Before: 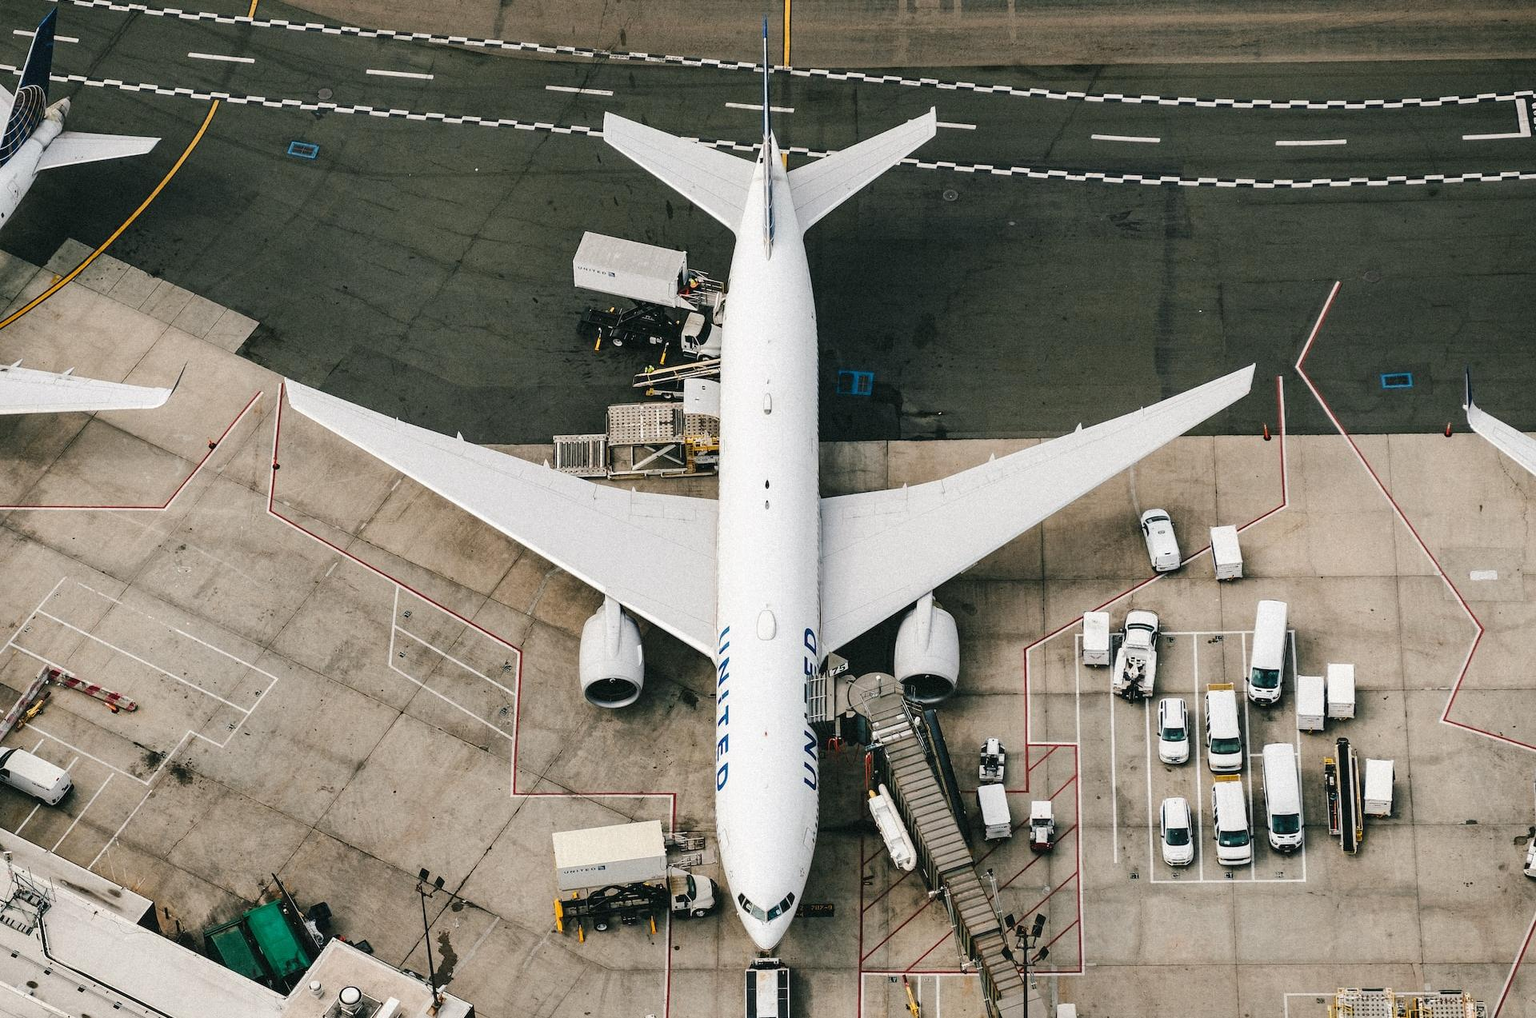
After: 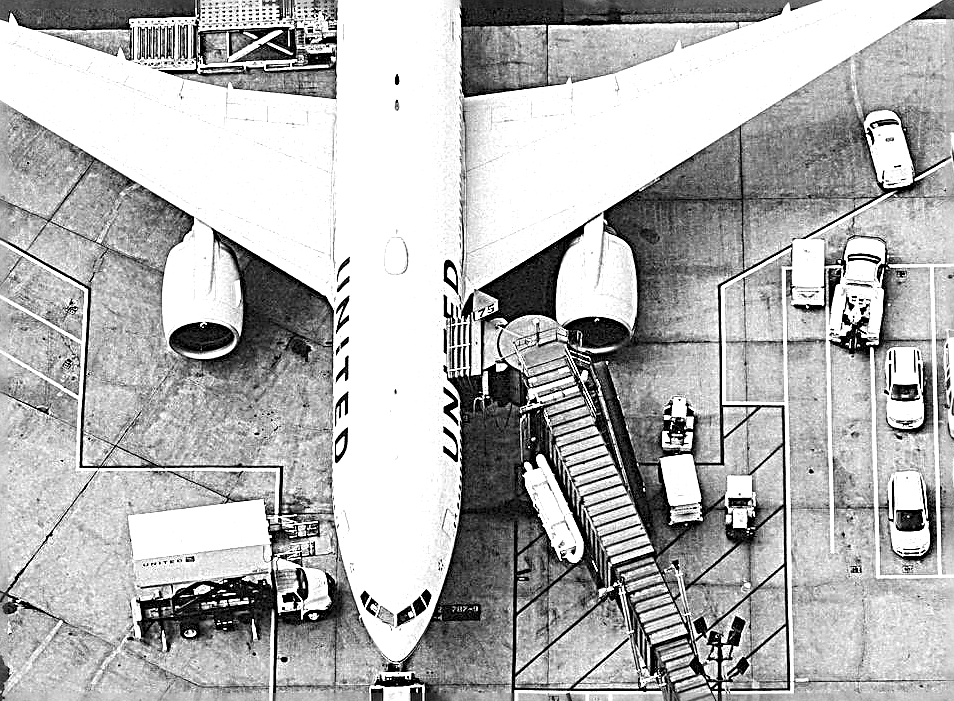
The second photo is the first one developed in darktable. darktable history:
color zones: curves: ch0 [(0.002, 0.593) (0.143, 0.417) (0.285, 0.541) (0.455, 0.289) (0.608, 0.327) (0.727, 0.283) (0.869, 0.571) (1, 0.603)]; ch1 [(0, 0) (0.143, 0) (0.286, 0) (0.429, 0) (0.571, 0) (0.714, 0) (0.857, 0)]
crop: left 29.295%, top 41.387%, right 20.997%, bottom 3.469%
exposure: exposure 0.786 EV, compensate highlight preservation false
sharpen: radius 3.15, amount 1.734
